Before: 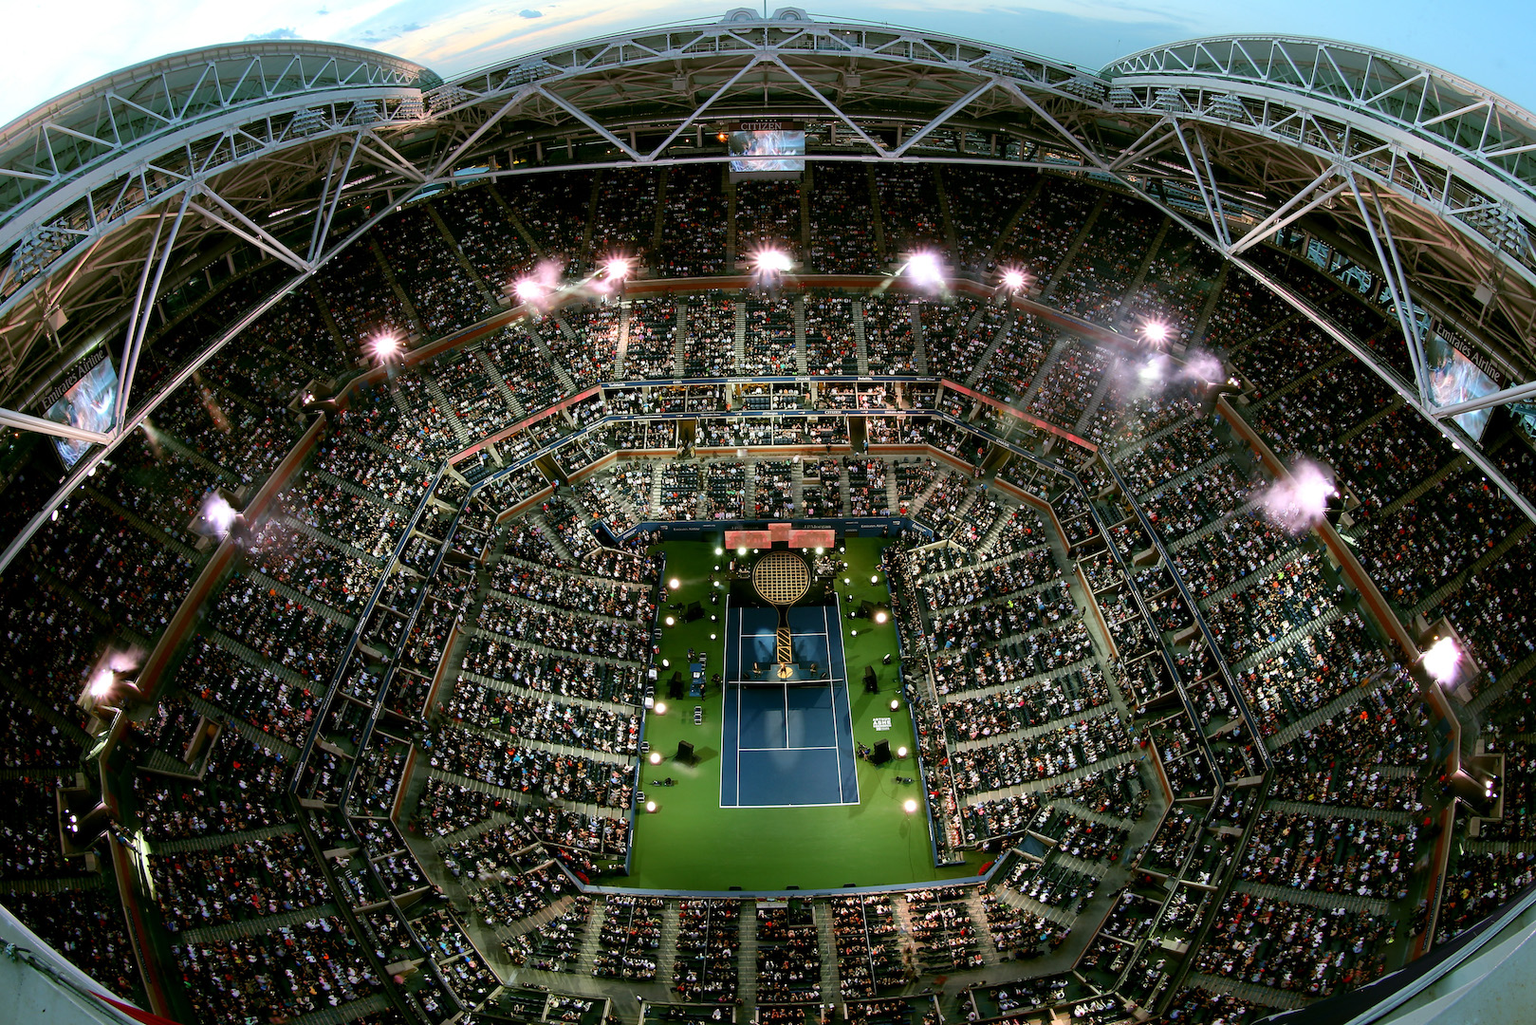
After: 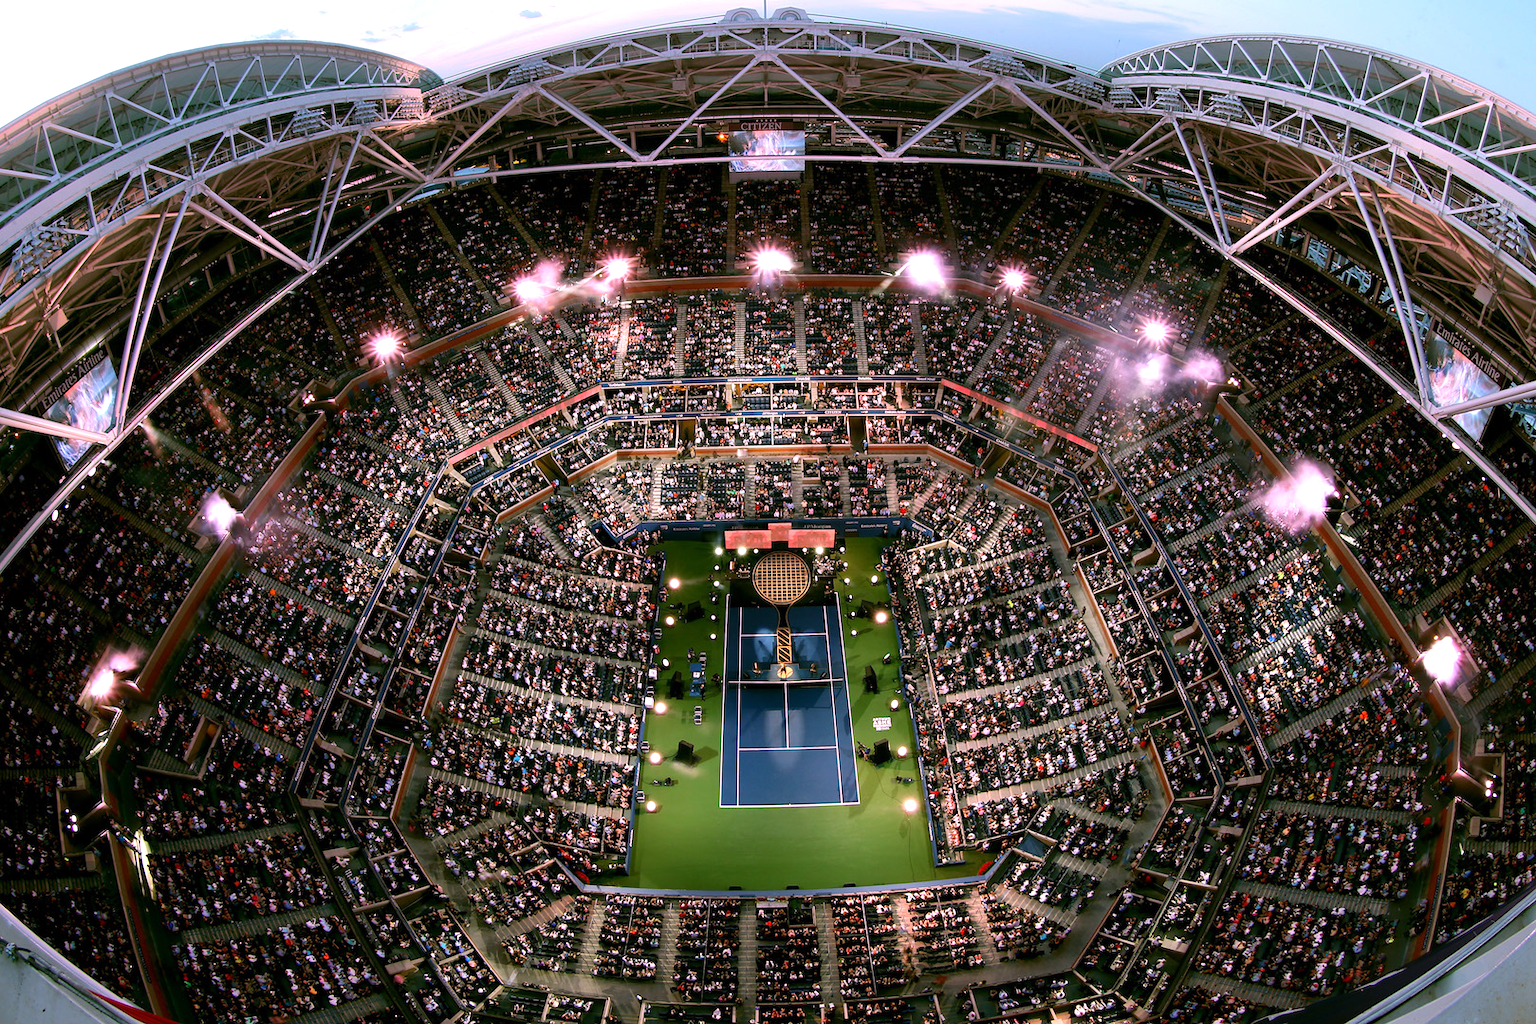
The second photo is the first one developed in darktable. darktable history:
exposure: exposure 0.2 EV, compensate highlight preservation false
white balance: red 1.188, blue 1.11
